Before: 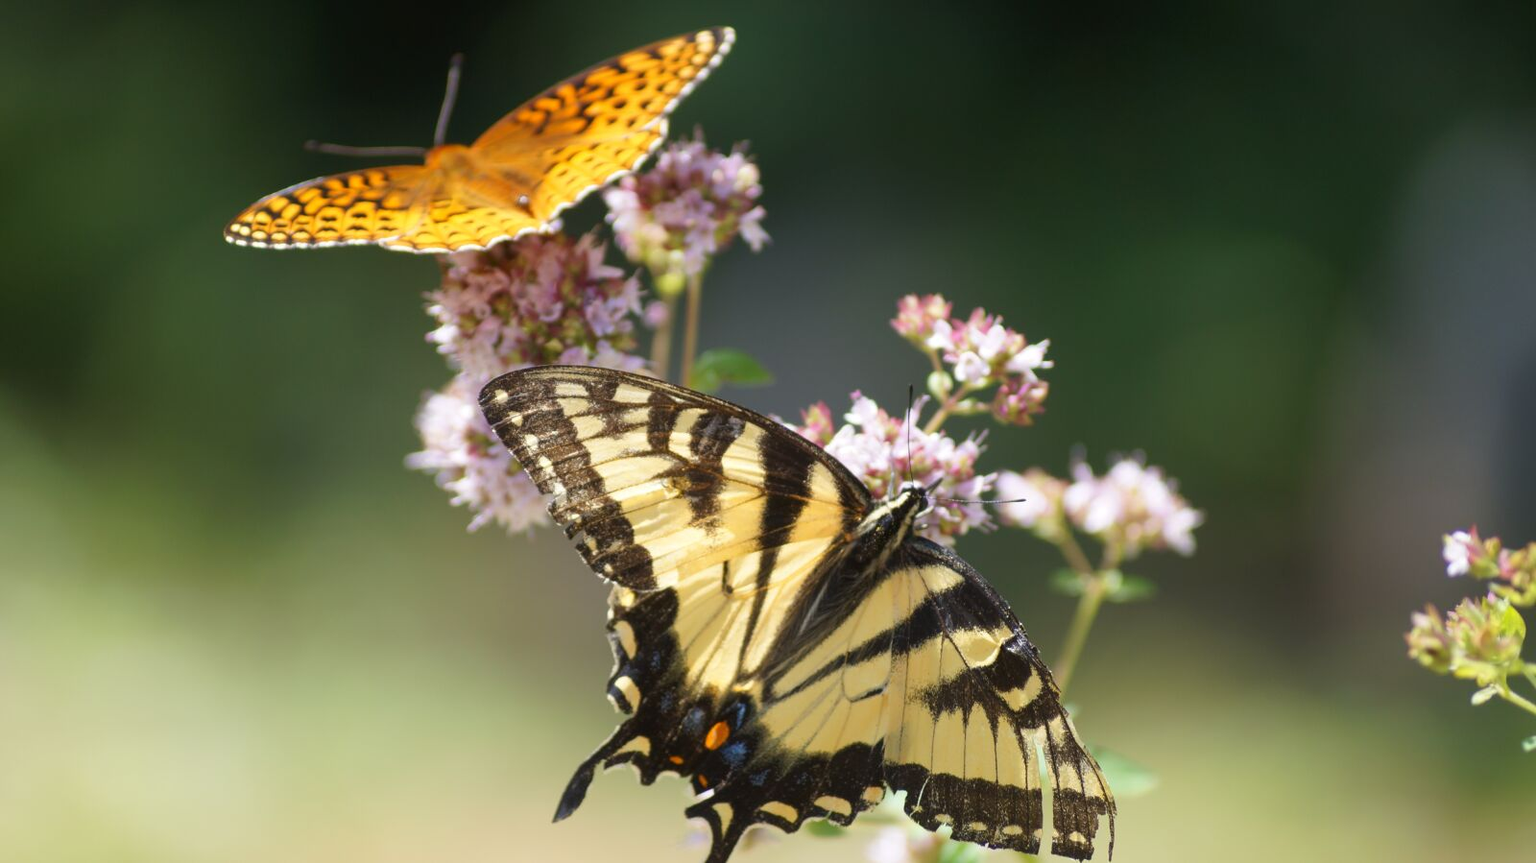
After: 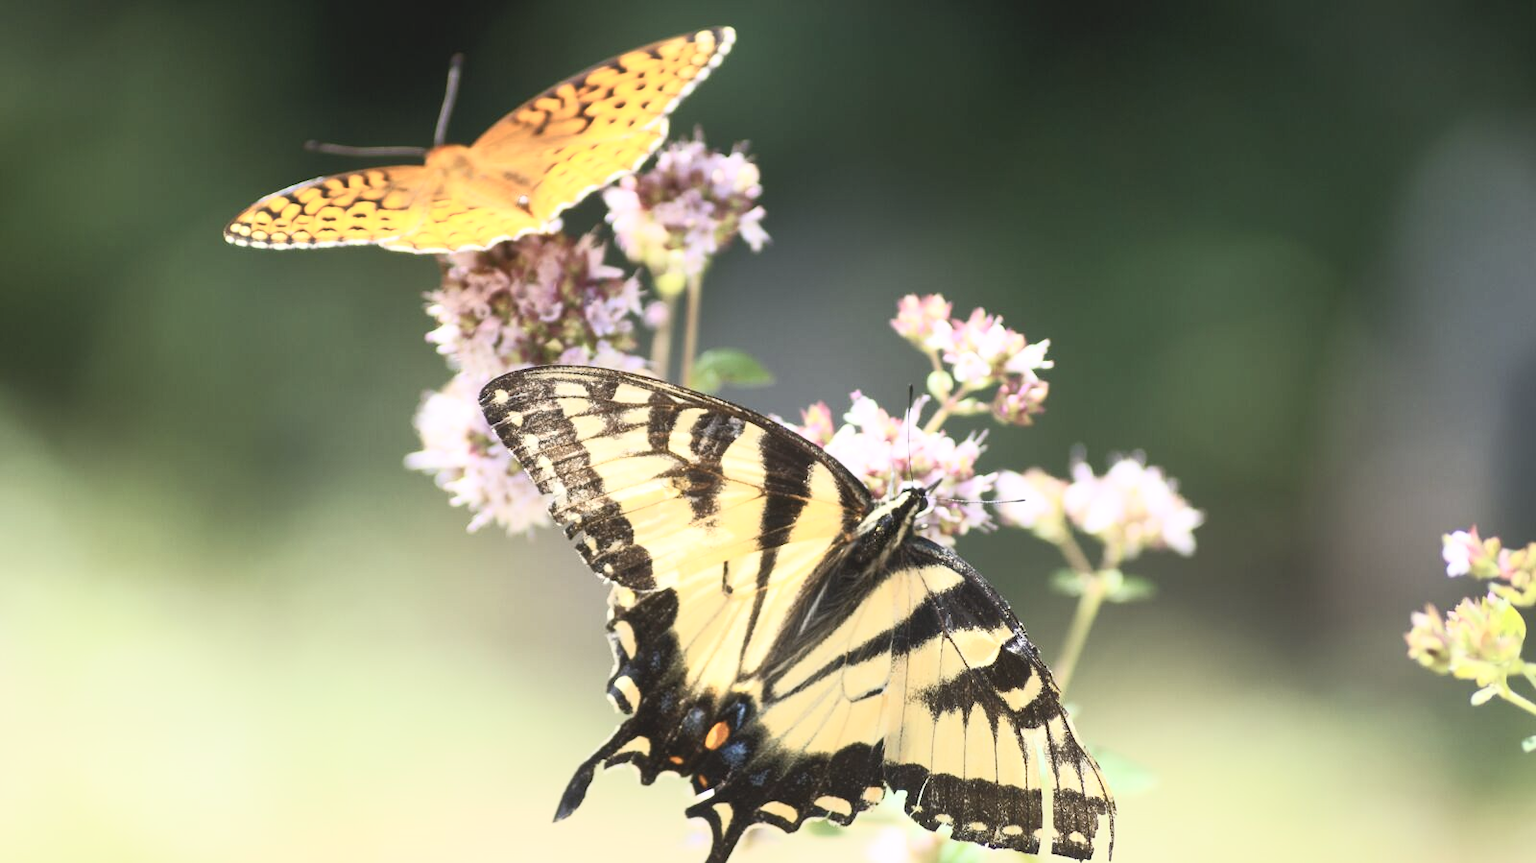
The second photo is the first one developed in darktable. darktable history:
contrast brightness saturation: contrast 0.426, brightness 0.559, saturation -0.185
